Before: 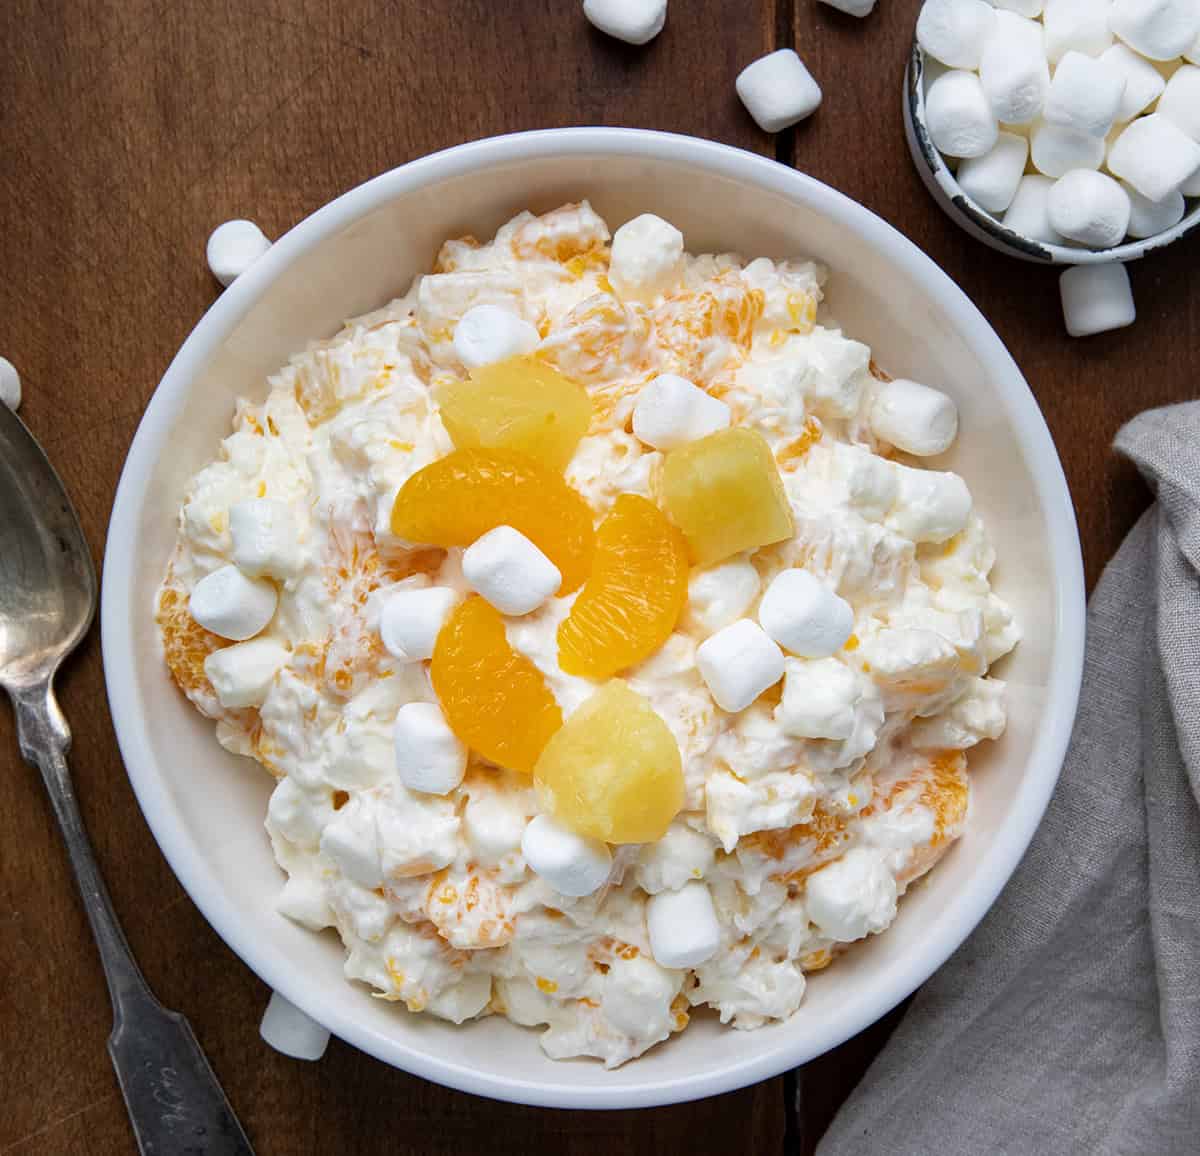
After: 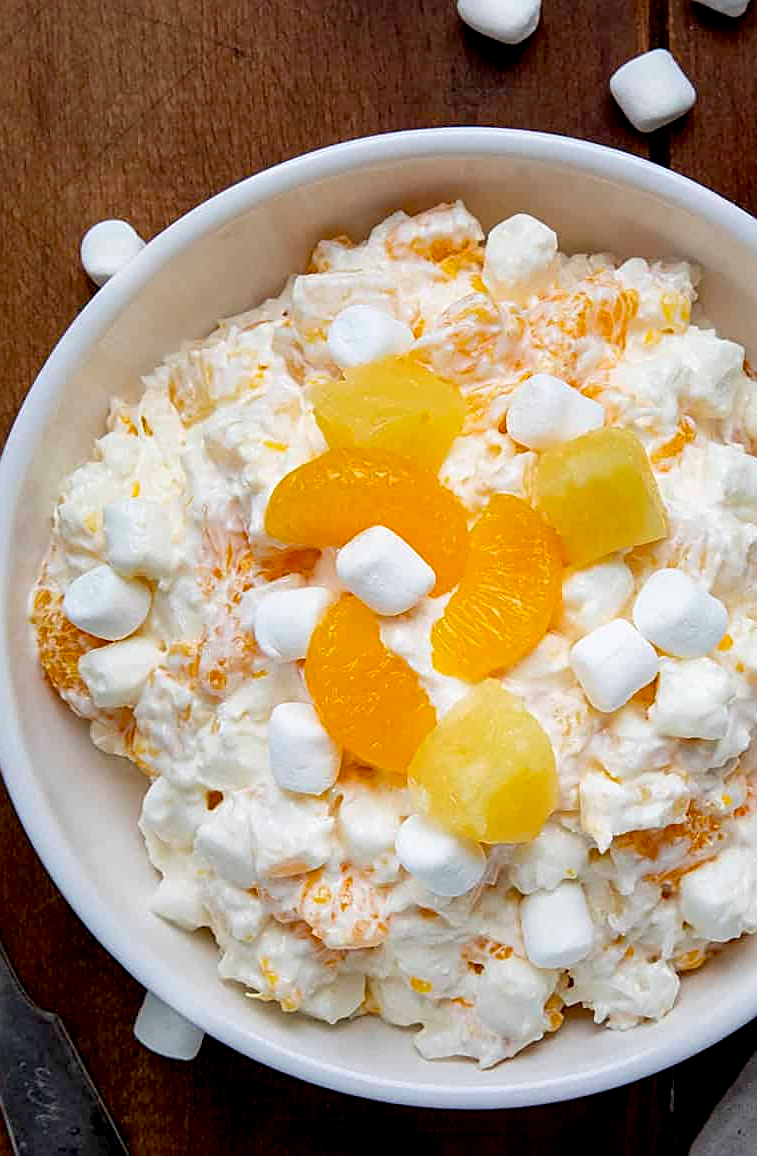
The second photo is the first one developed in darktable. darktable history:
exposure: black level correction 0.01, exposure 0.01 EV, compensate exposure bias true, compensate highlight preservation false
crop: left 10.562%, right 26.313%
sharpen: on, module defaults
